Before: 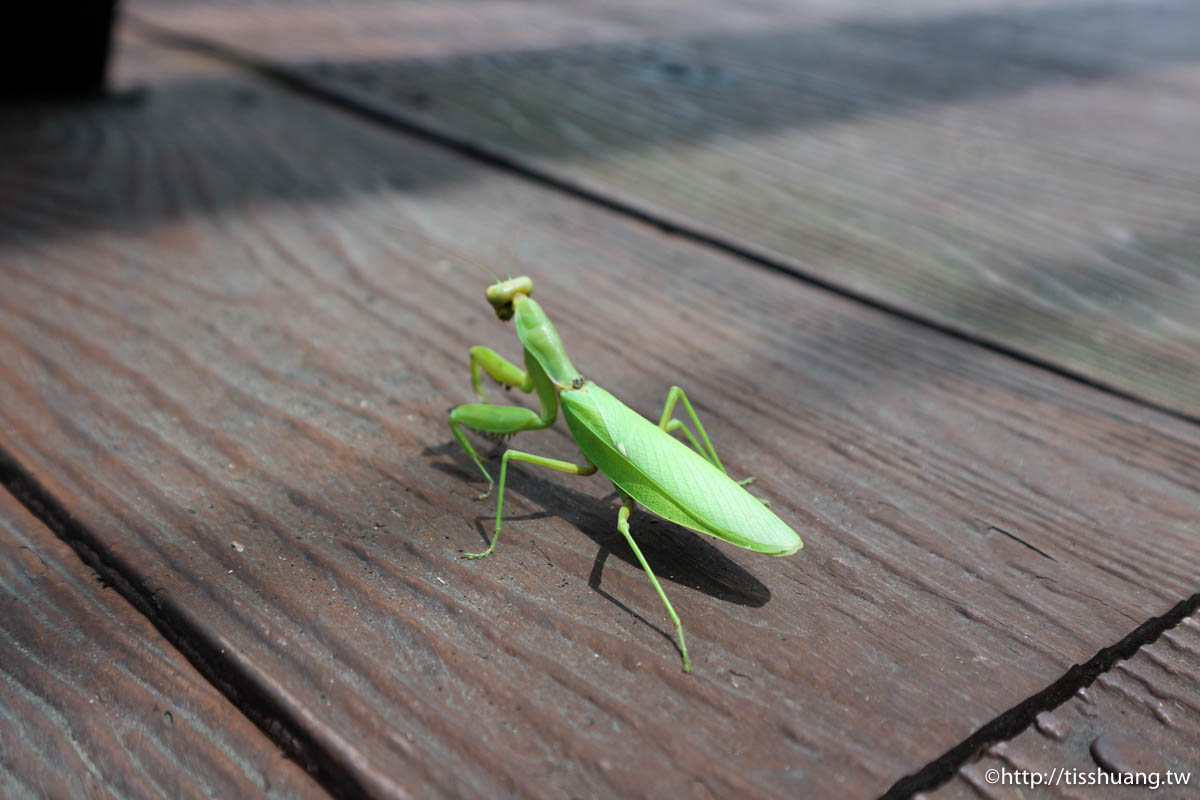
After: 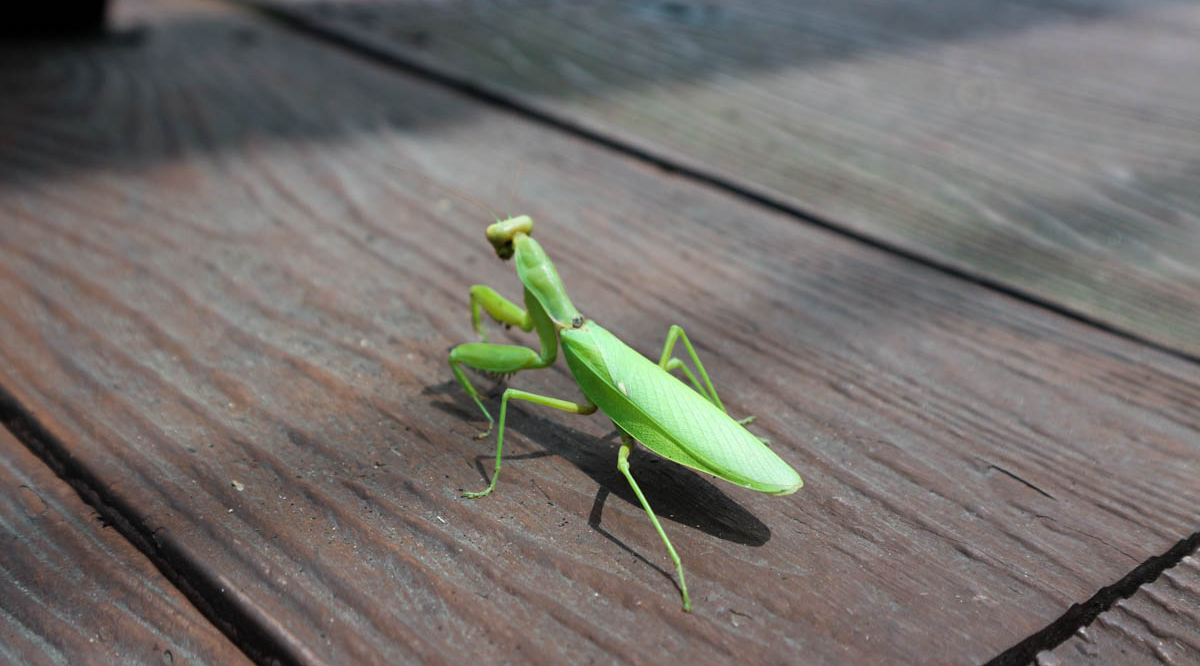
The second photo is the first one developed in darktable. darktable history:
base curve: exposure shift 0, preserve colors none
crop: top 7.625%, bottom 8.027%
color balance rgb: global vibrance 10%
